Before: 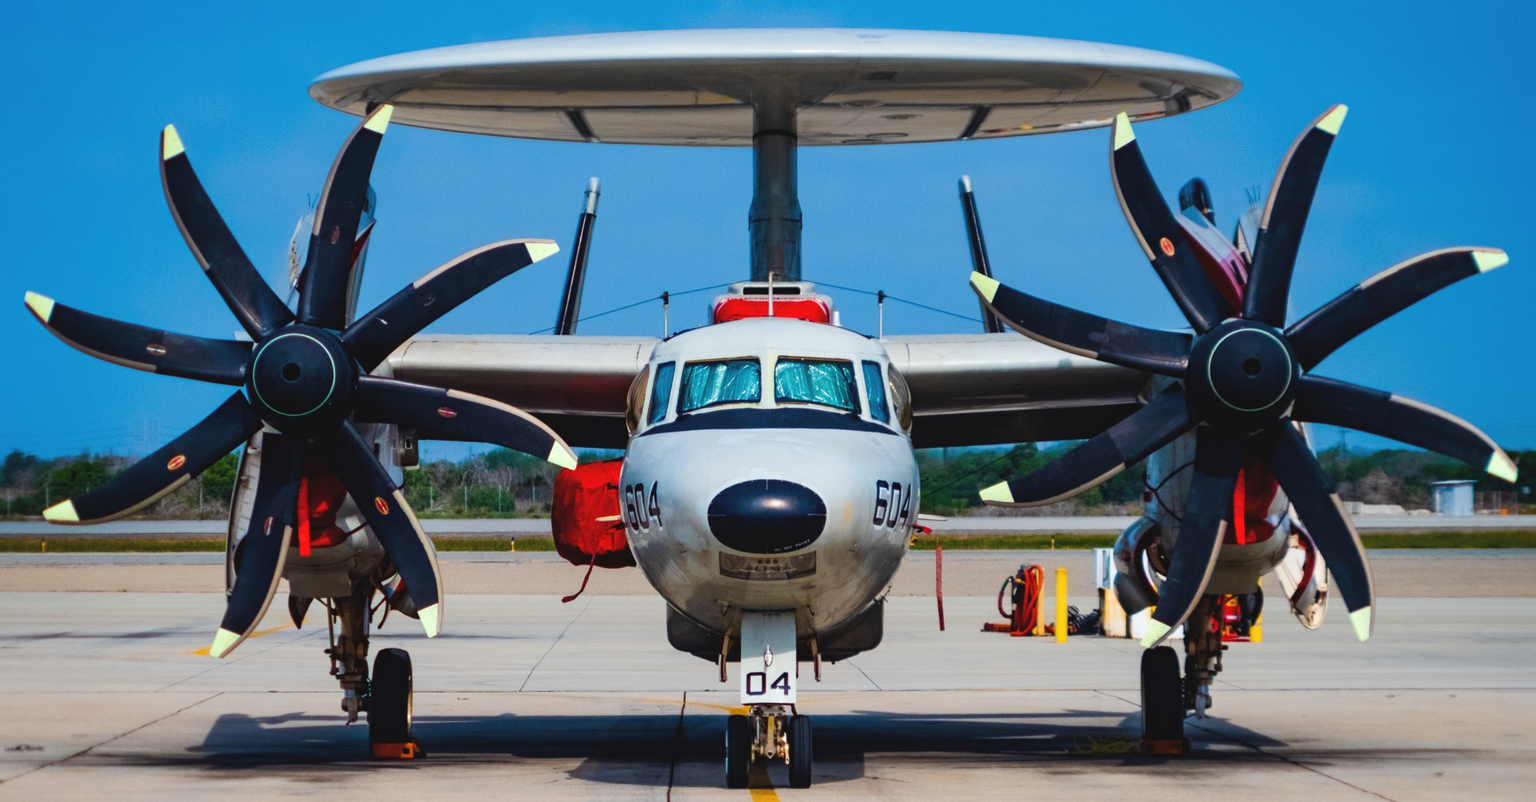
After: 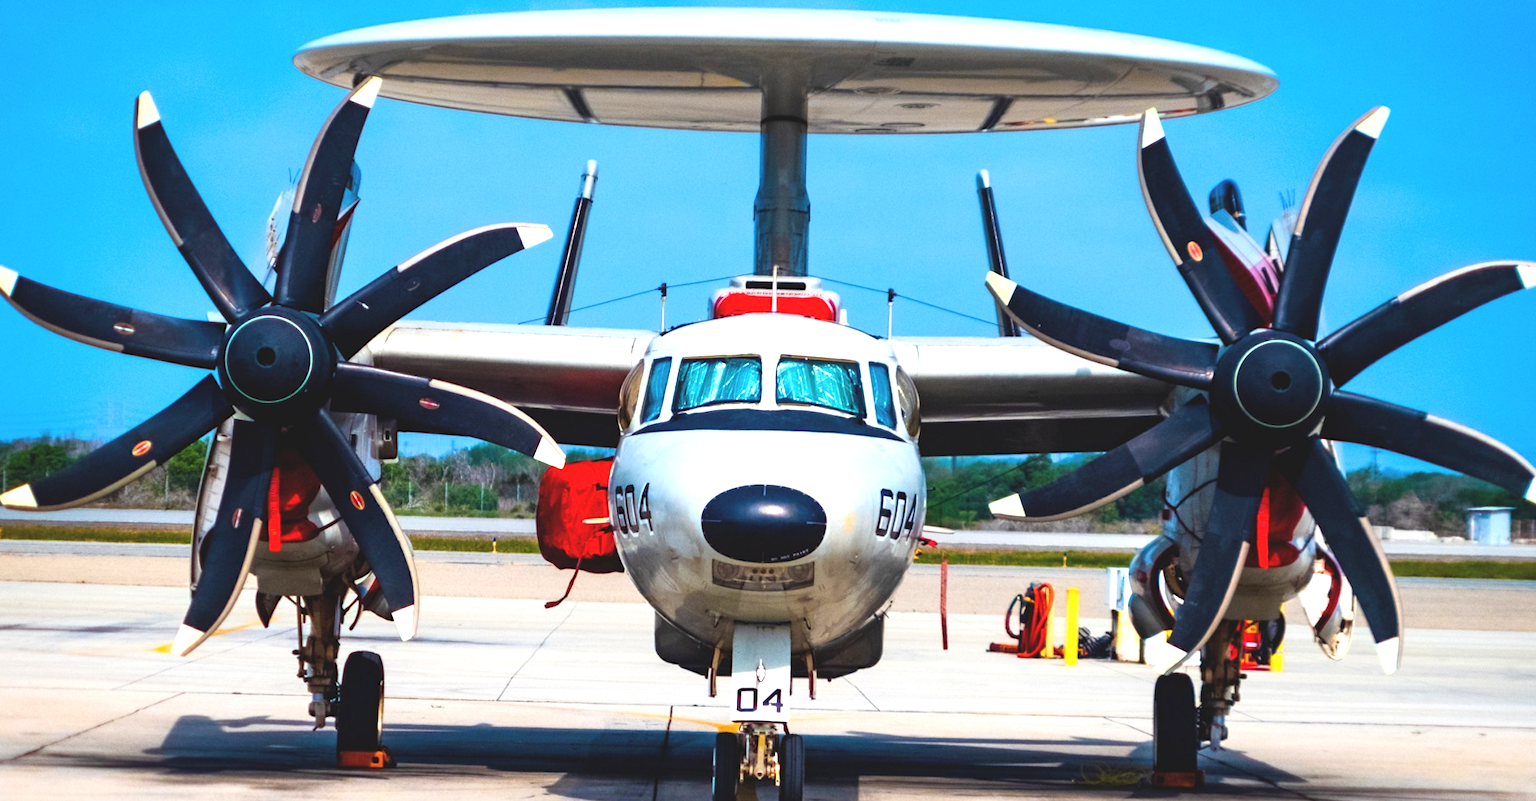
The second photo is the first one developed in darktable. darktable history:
crop and rotate: angle -1.69°
exposure: black level correction 0, exposure 0.95 EV, compensate exposure bias true, compensate highlight preservation false
